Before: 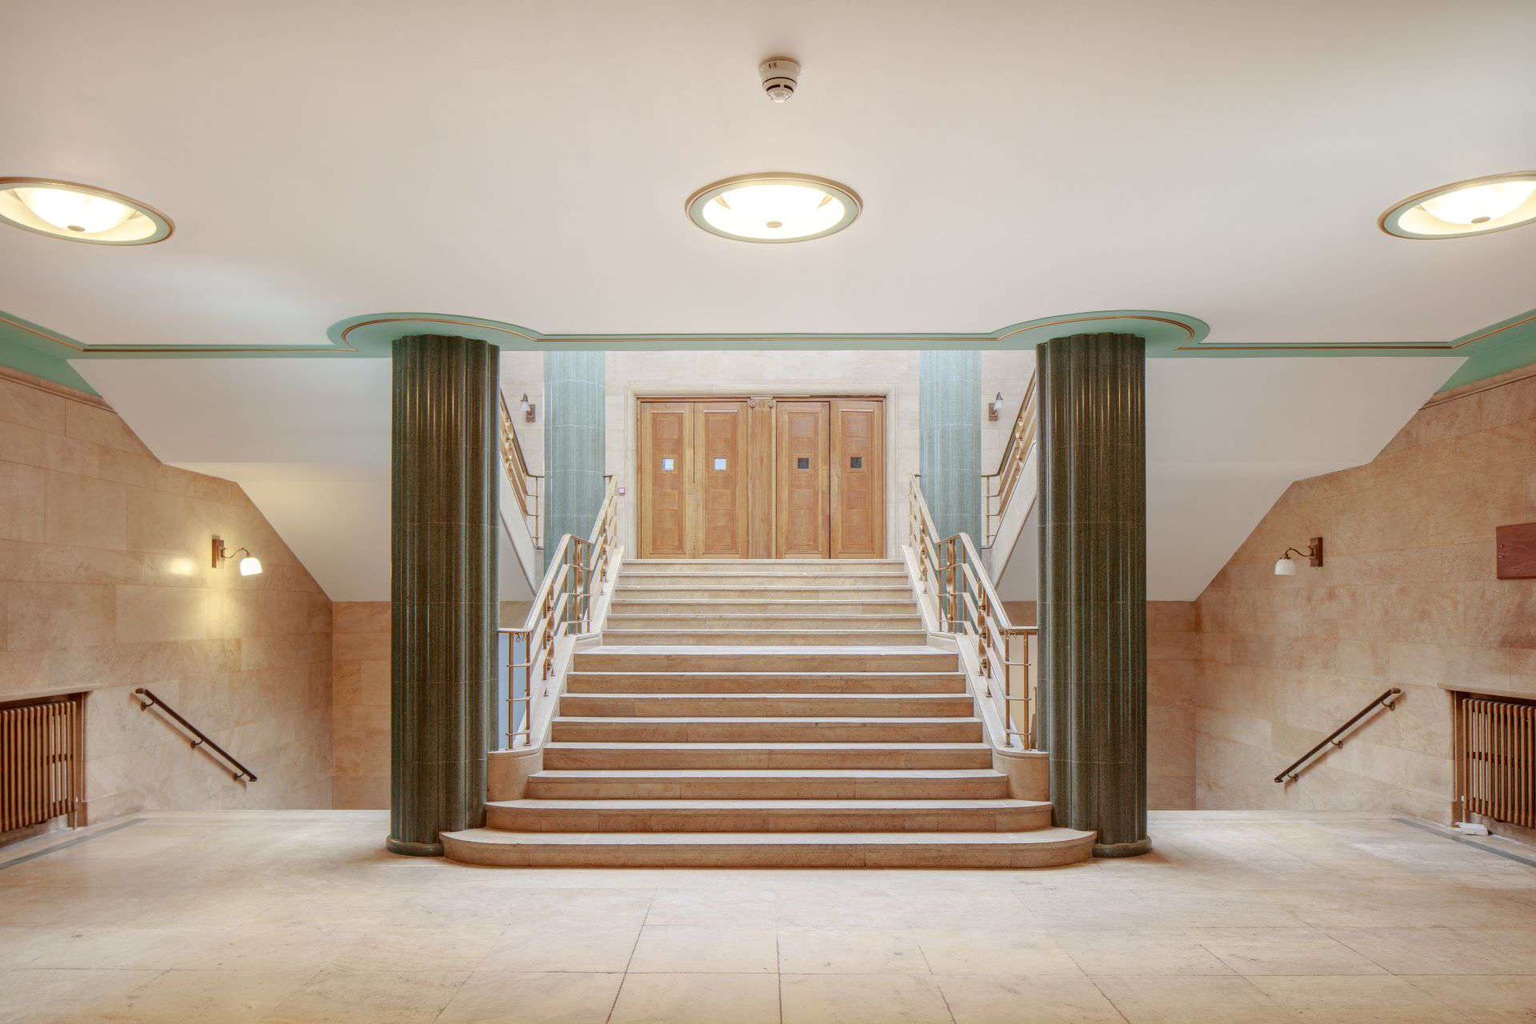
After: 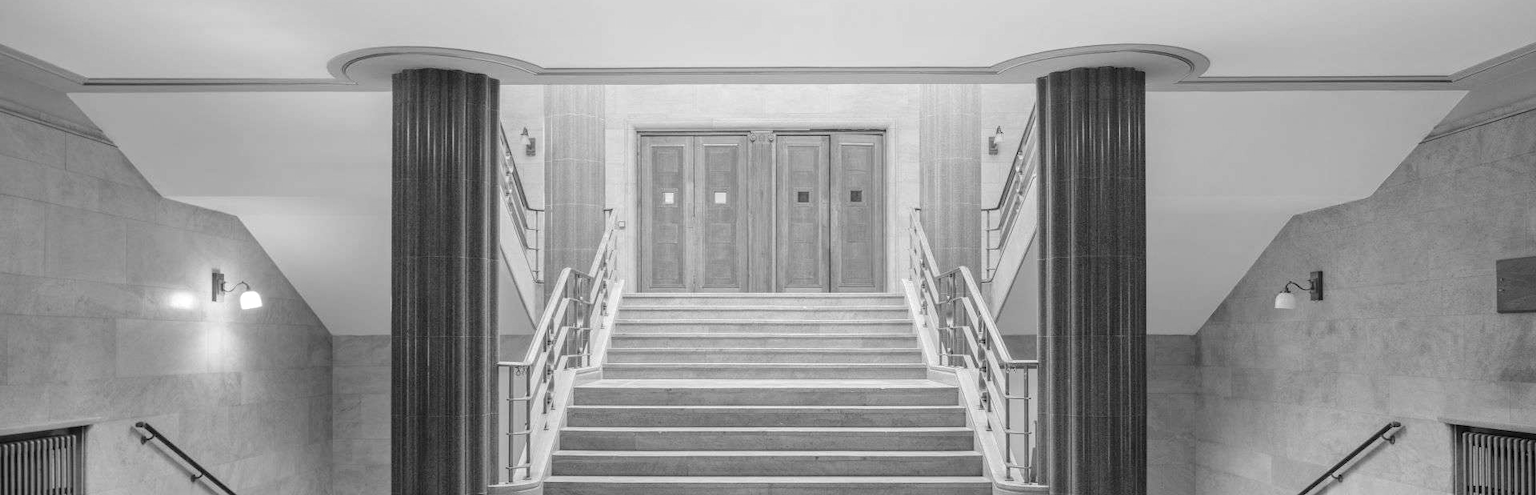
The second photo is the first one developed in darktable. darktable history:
crop and rotate: top 26.056%, bottom 25.543%
monochrome: a -74.22, b 78.2
exposure: black level correction 0, exposure 0.3 EV, compensate highlight preservation false
